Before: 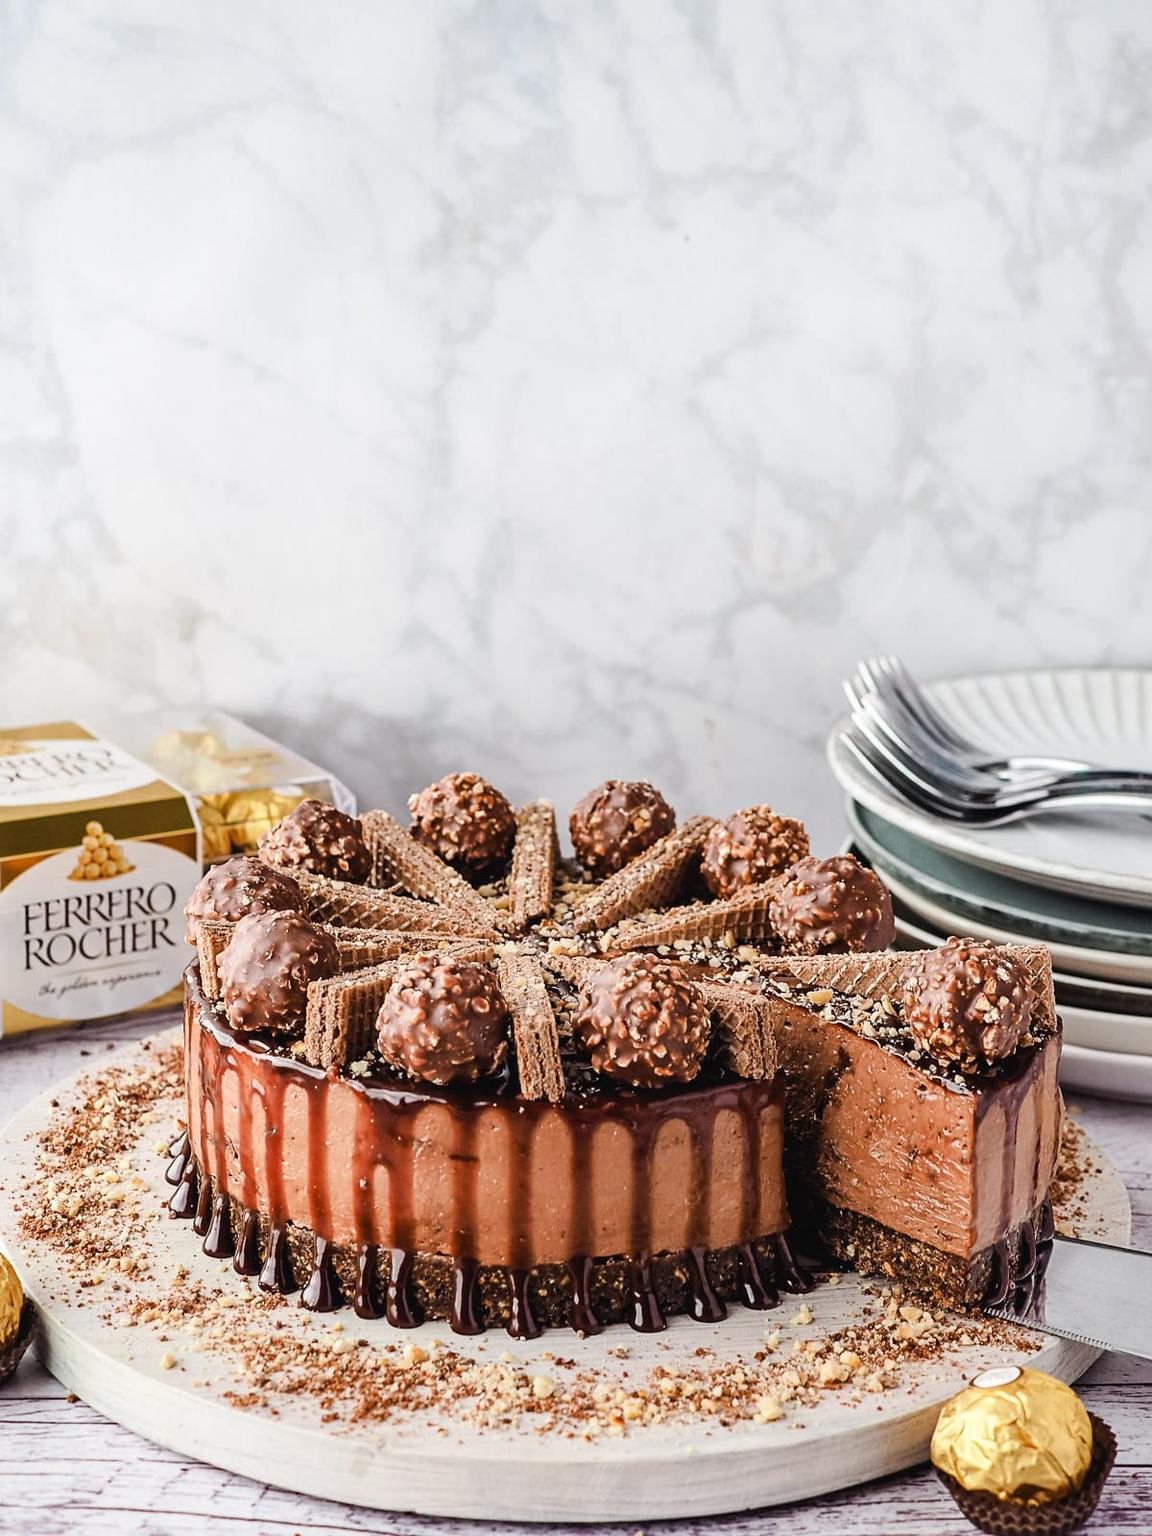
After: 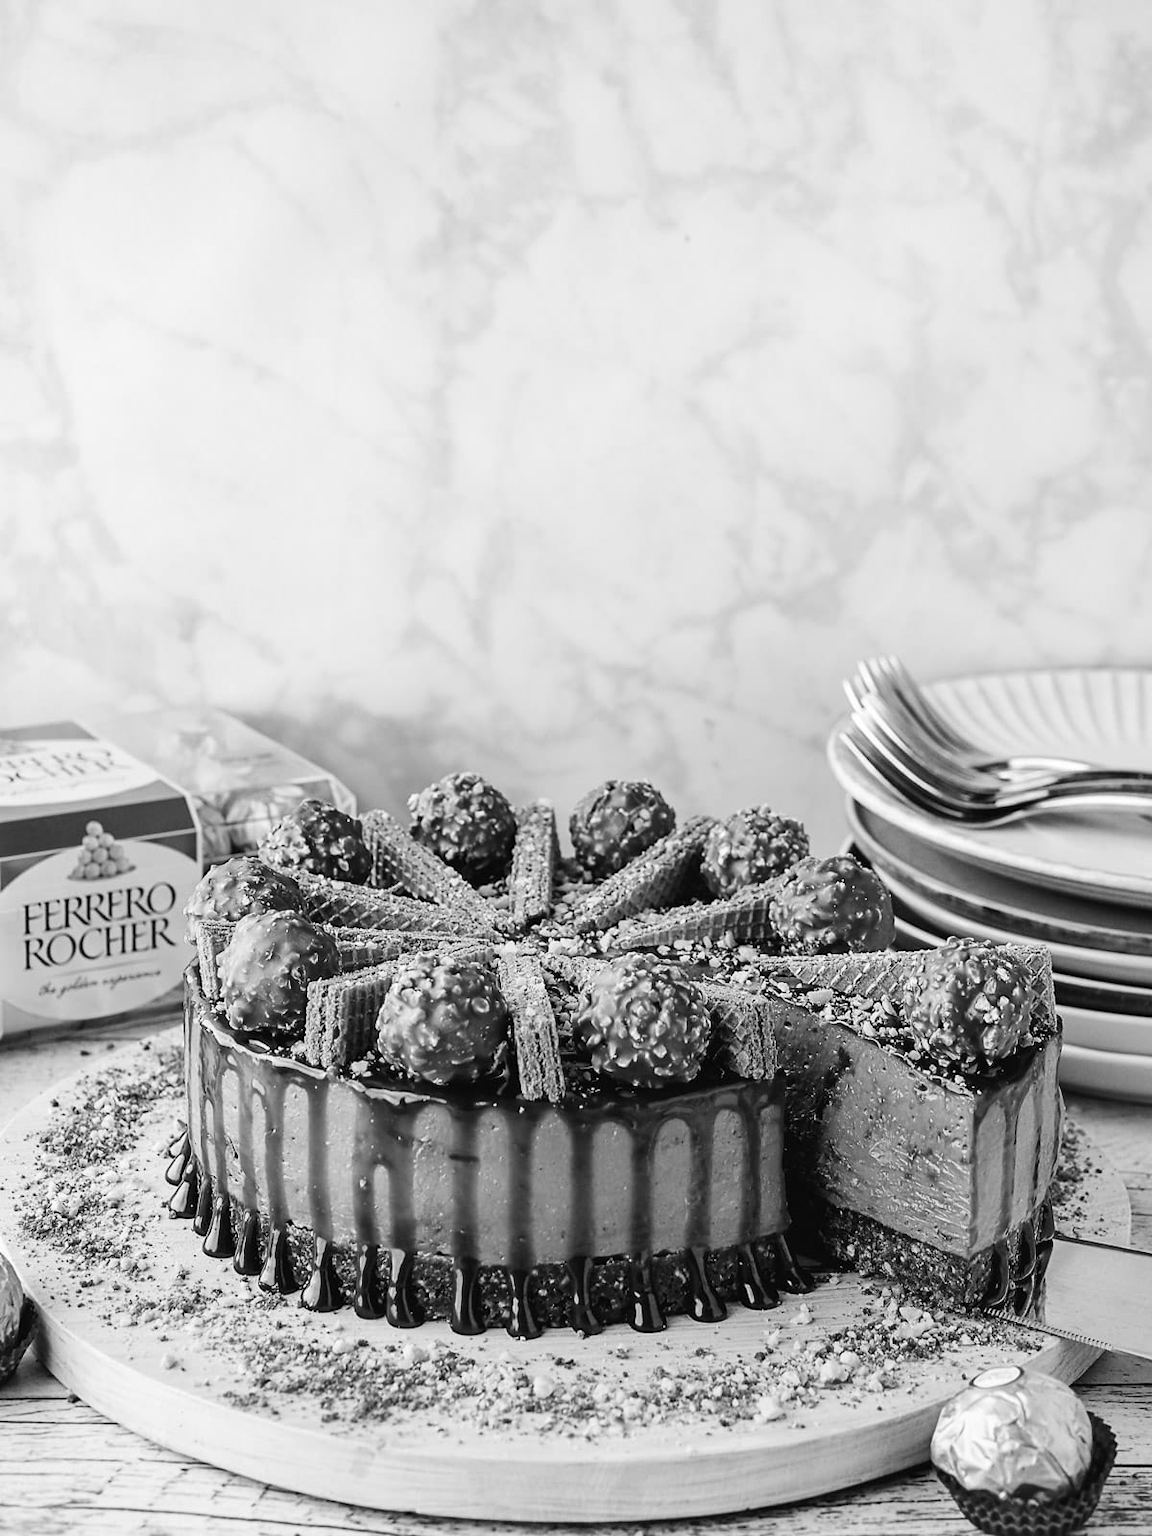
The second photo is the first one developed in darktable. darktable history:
color correction: highlights a* -2.73, highlights b* -2.09, shadows a* 2.41, shadows b* 2.73
monochrome: on, module defaults
